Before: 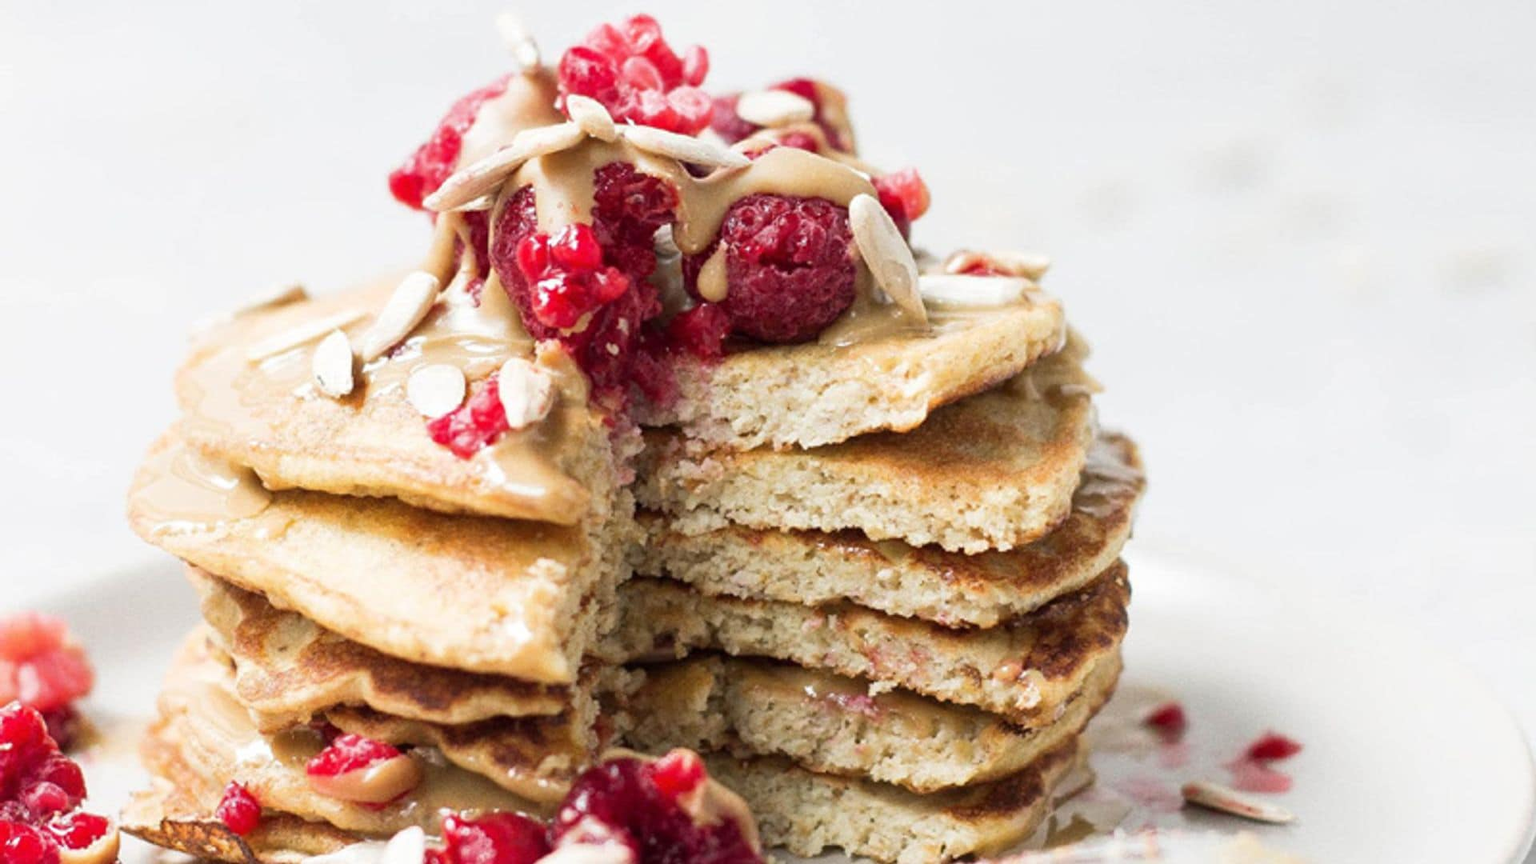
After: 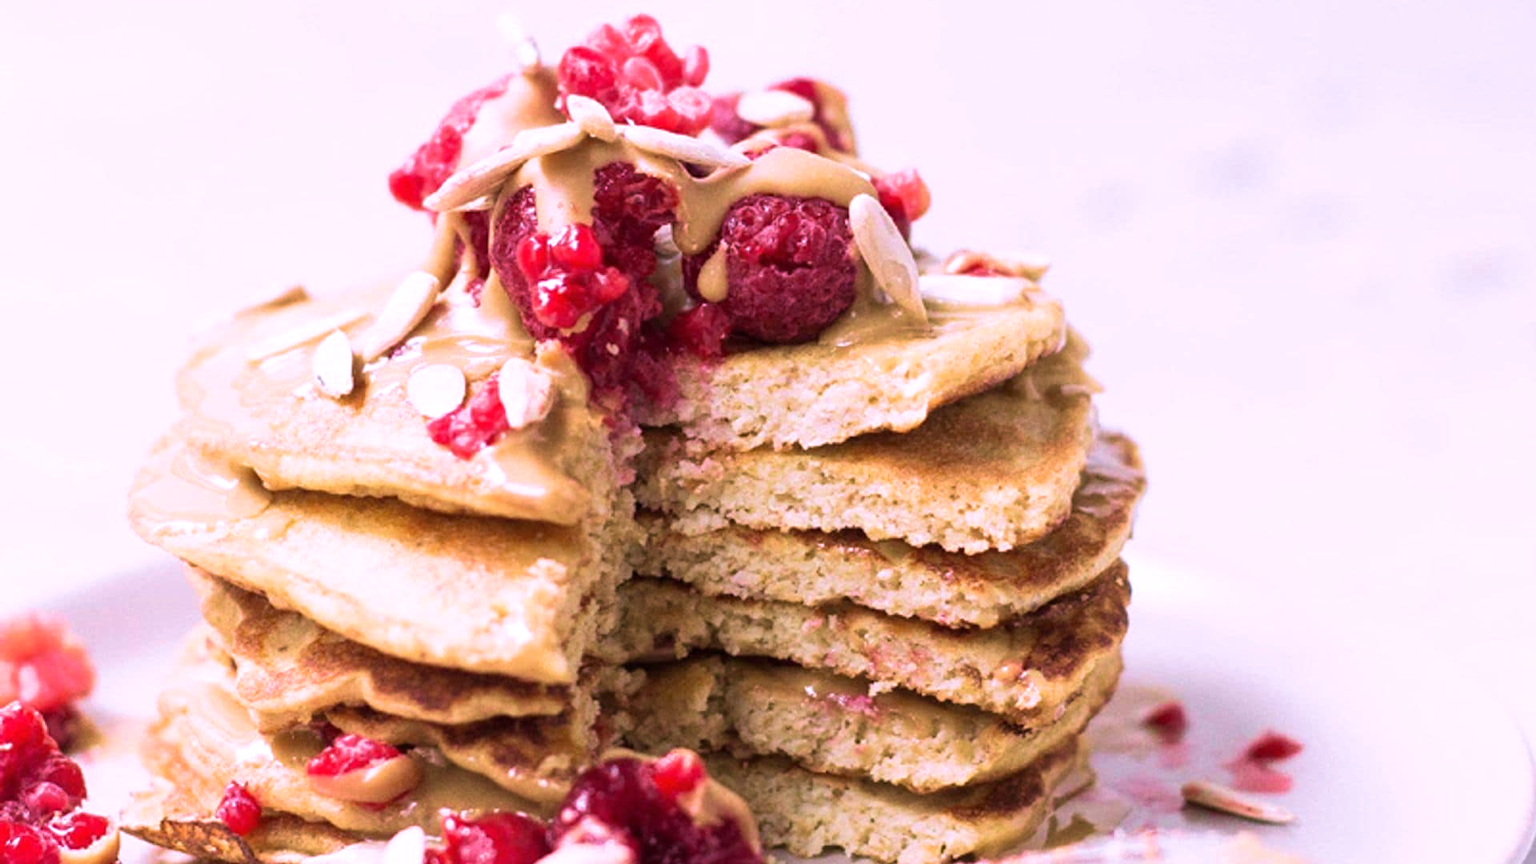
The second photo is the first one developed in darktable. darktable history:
velvia: strength 56%
white balance: red 1.066, blue 1.119
